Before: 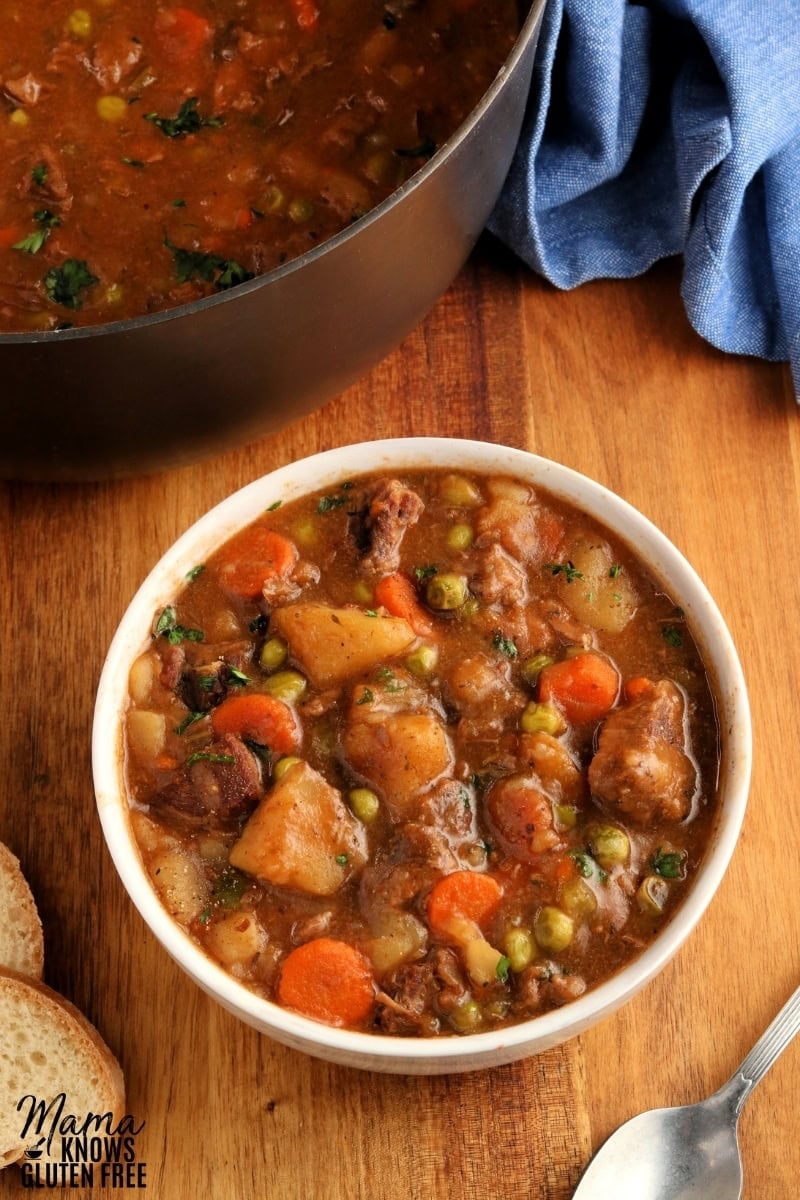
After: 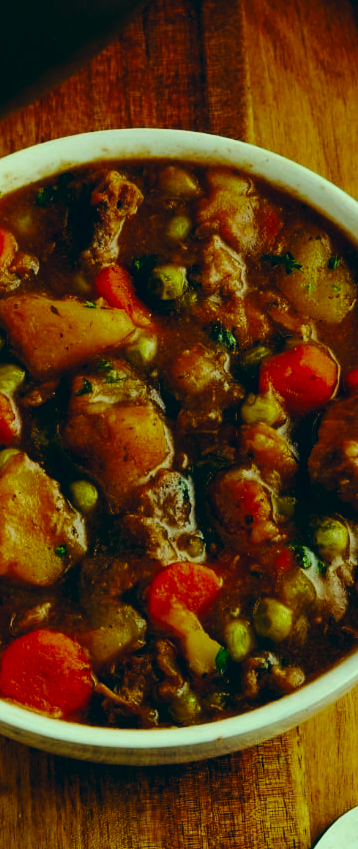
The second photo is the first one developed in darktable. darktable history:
tone curve: curves: ch0 [(0, 0) (0.003, 0.007) (0.011, 0.009) (0.025, 0.014) (0.044, 0.022) (0.069, 0.029) (0.1, 0.037) (0.136, 0.052) (0.177, 0.083) (0.224, 0.121) (0.277, 0.177) (0.335, 0.258) (0.399, 0.351) (0.468, 0.454) (0.543, 0.557) (0.623, 0.654) (0.709, 0.744) (0.801, 0.825) (0.898, 0.909) (1, 1)], preserve colors none
contrast brightness saturation: contrast 0.126, brightness -0.226, saturation 0.143
crop: left 35.237%, top 25.803%, right 19.918%, bottom 3.445%
color zones: curves: ch0 [(0, 0.425) (0.143, 0.422) (0.286, 0.42) (0.429, 0.419) (0.571, 0.419) (0.714, 0.42) (0.857, 0.422) (1, 0.425)]
color correction: highlights a* -19.89, highlights b* 9.8, shadows a* -19.97, shadows b* -10.82
contrast equalizer: y [[0.5, 0.5, 0.472, 0.5, 0.5, 0.5], [0.5 ×6], [0.5 ×6], [0 ×6], [0 ×6]], mix 0.295
